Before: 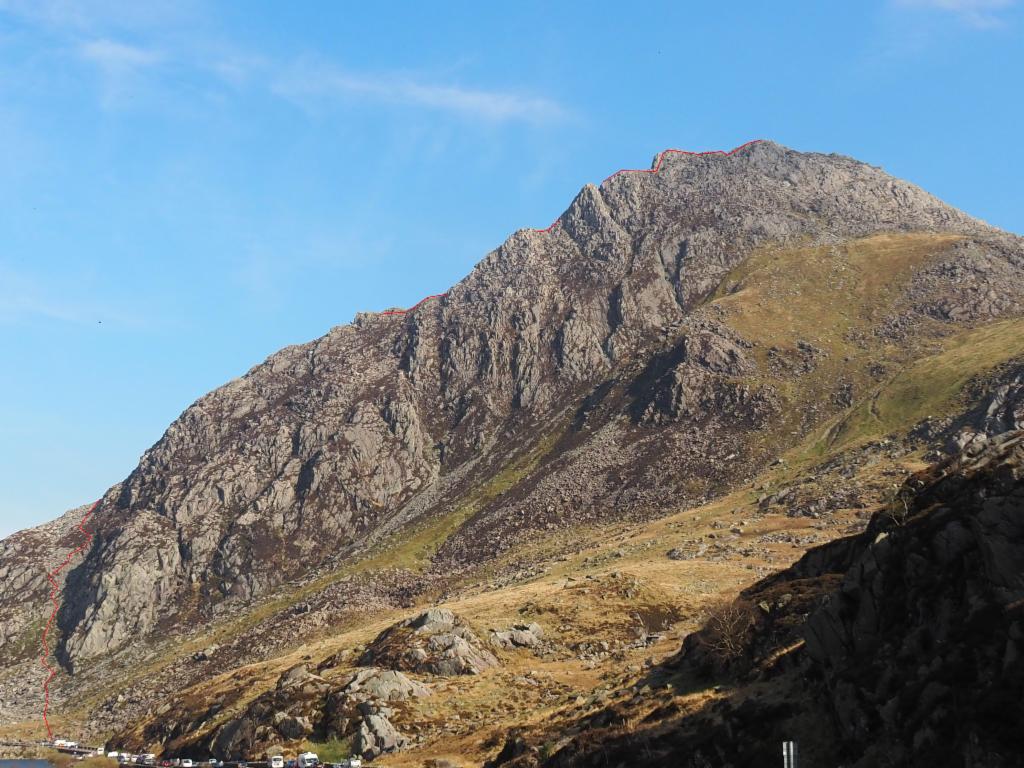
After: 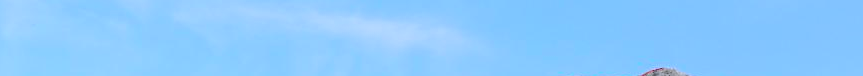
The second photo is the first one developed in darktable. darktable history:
crop and rotate: left 9.644%, top 9.491%, right 6.021%, bottom 80.509%
tone curve: curves: ch0 [(0, 0) (0.071, 0.047) (0.266, 0.26) (0.483, 0.554) (0.753, 0.811) (1, 0.983)]; ch1 [(0, 0) (0.346, 0.307) (0.408, 0.387) (0.463, 0.465) (0.482, 0.493) (0.502, 0.5) (0.517, 0.502) (0.55, 0.548) (0.597, 0.61) (0.651, 0.698) (1, 1)]; ch2 [(0, 0) (0.346, 0.34) (0.434, 0.46) (0.485, 0.494) (0.5, 0.494) (0.517, 0.506) (0.526, 0.545) (0.583, 0.61) (0.625, 0.659) (1, 1)], color space Lab, independent channels, preserve colors none
white balance: red 0.967, blue 1.119, emerald 0.756
sharpen: radius 1.864, amount 0.398, threshold 1.271
